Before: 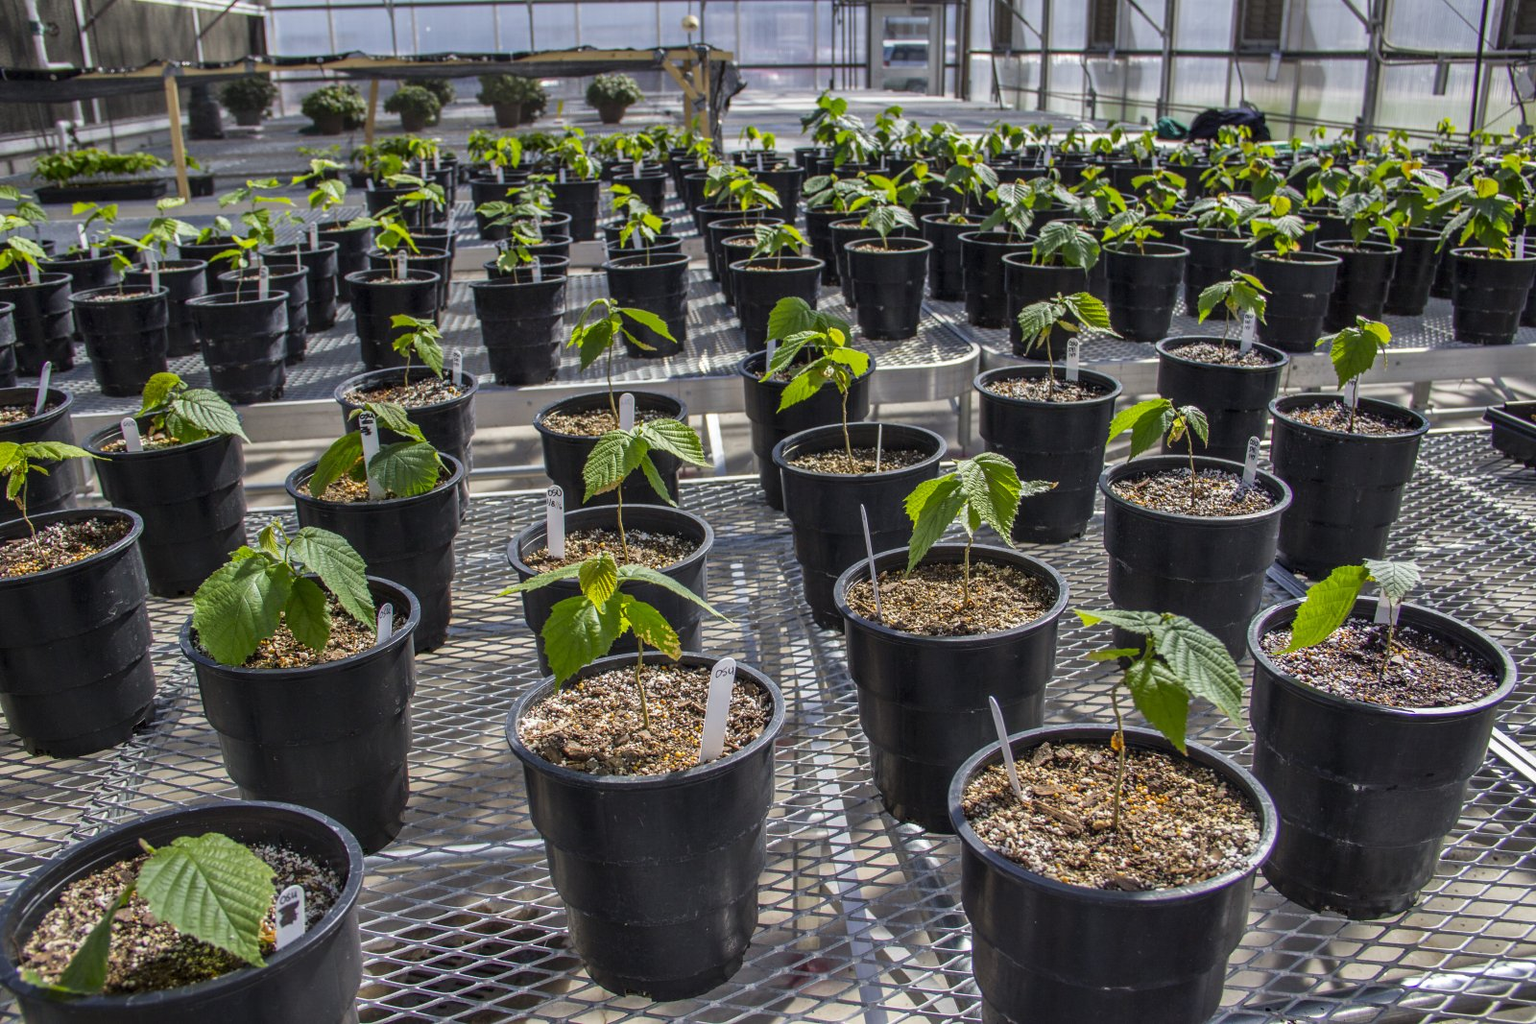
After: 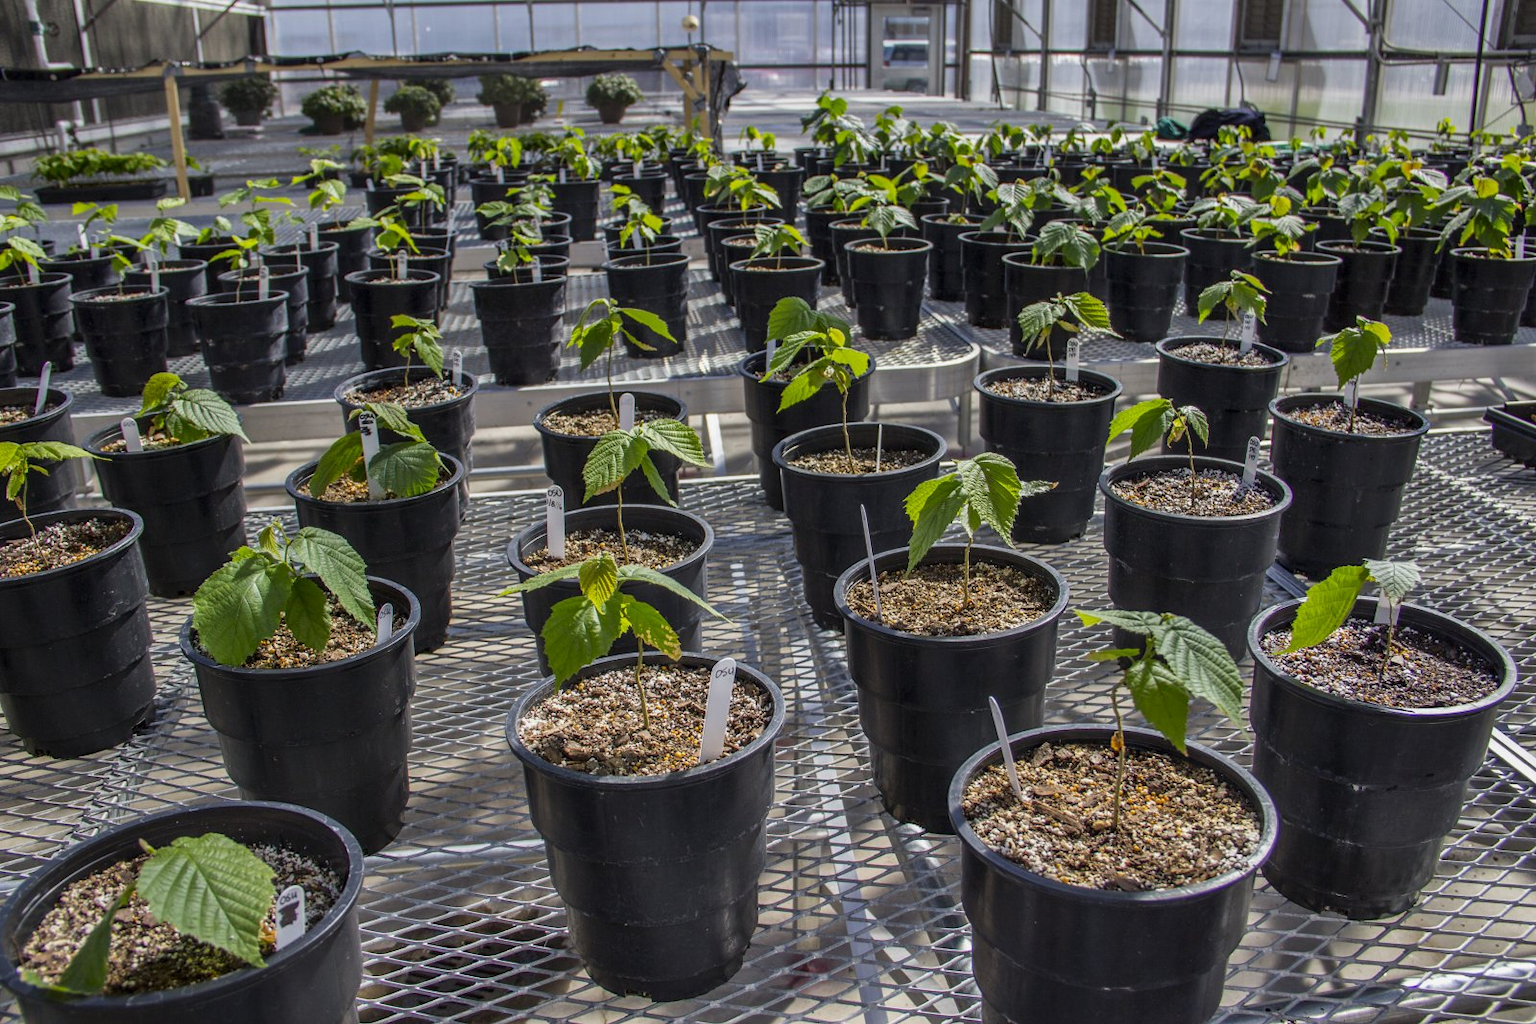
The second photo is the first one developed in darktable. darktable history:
exposure: black level correction 0.001, exposure -0.122 EV, compensate exposure bias true
